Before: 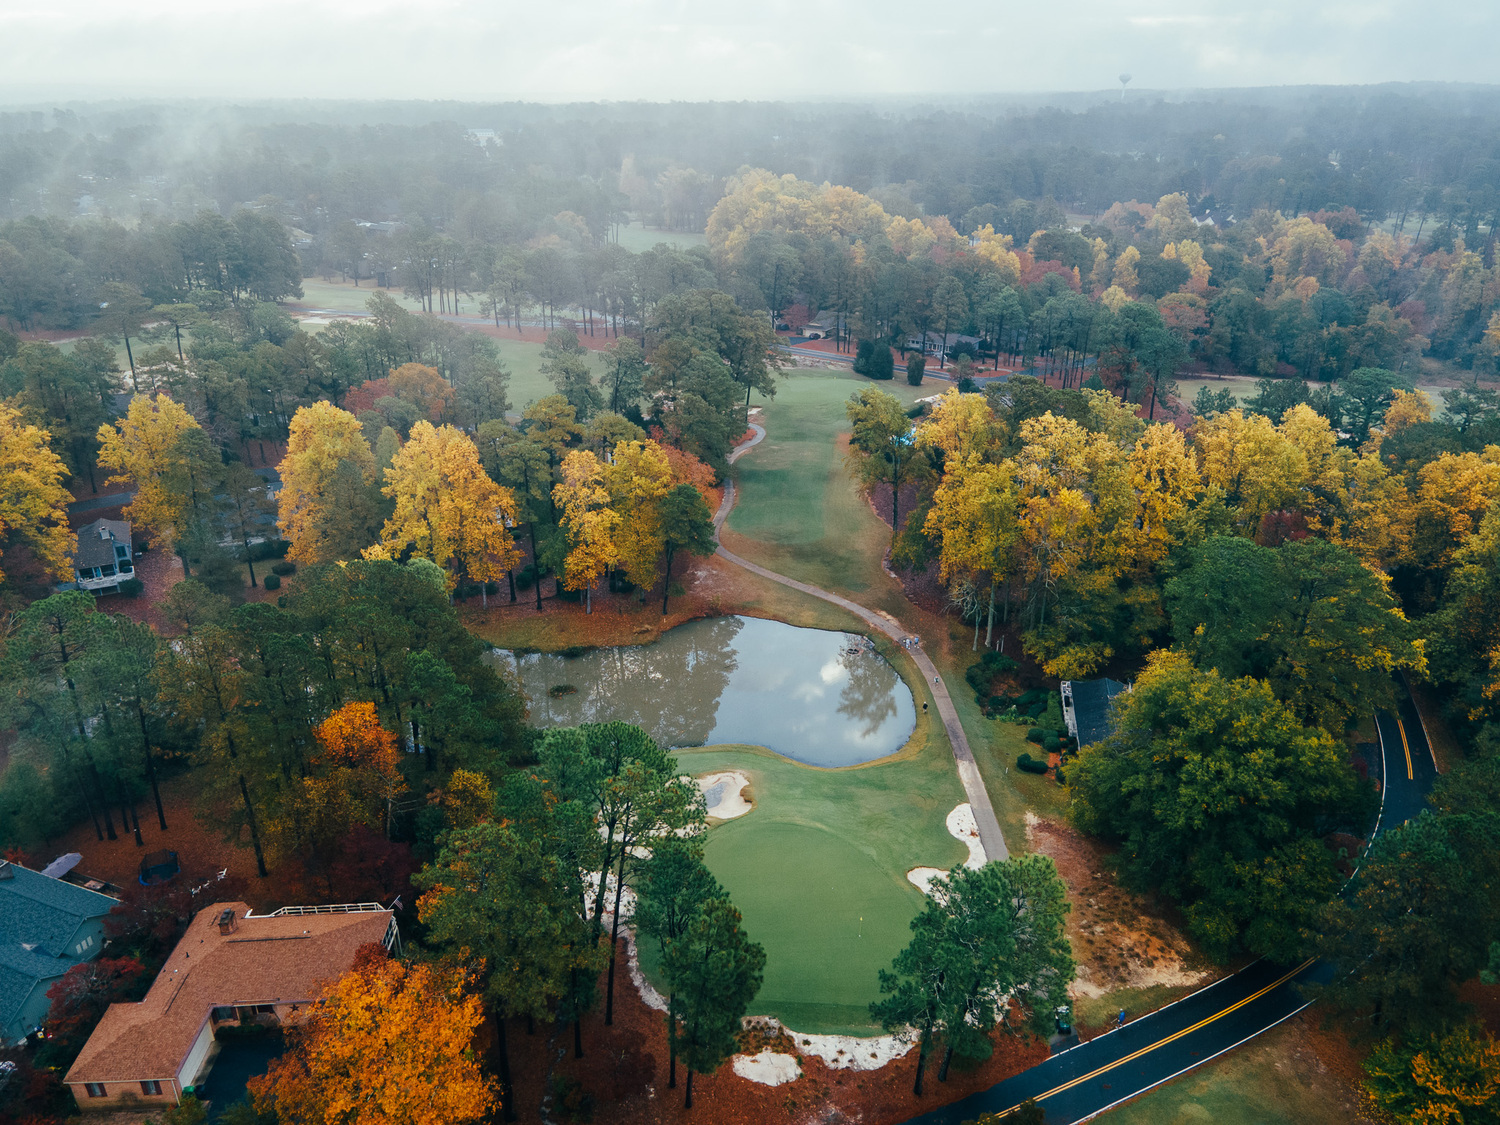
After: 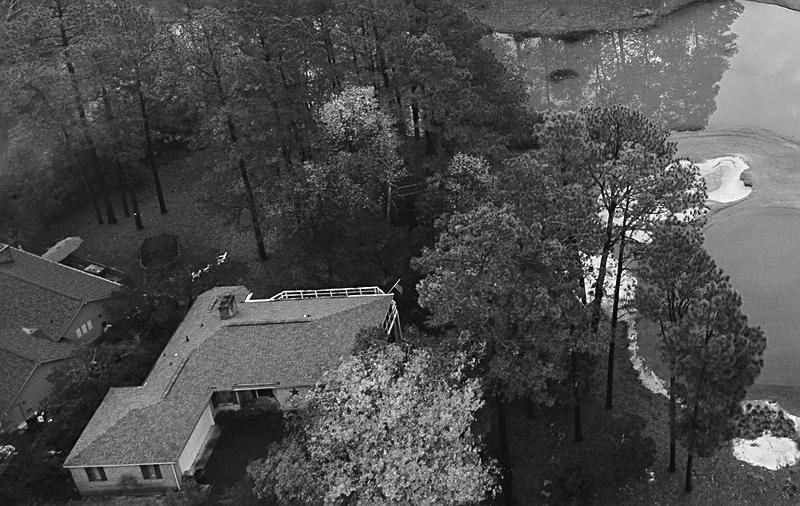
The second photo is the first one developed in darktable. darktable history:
crop and rotate: top 54.778%, right 46.61%, bottom 0.159%
sharpen: on, module defaults
exposure: exposure 0.648 EV, compensate highlight preservation false
contrast brightness saturation: contrast -0.08, brightness -0.04, saturation -0.11
monochrome: a 26.22, b 42.67, size 0.8
